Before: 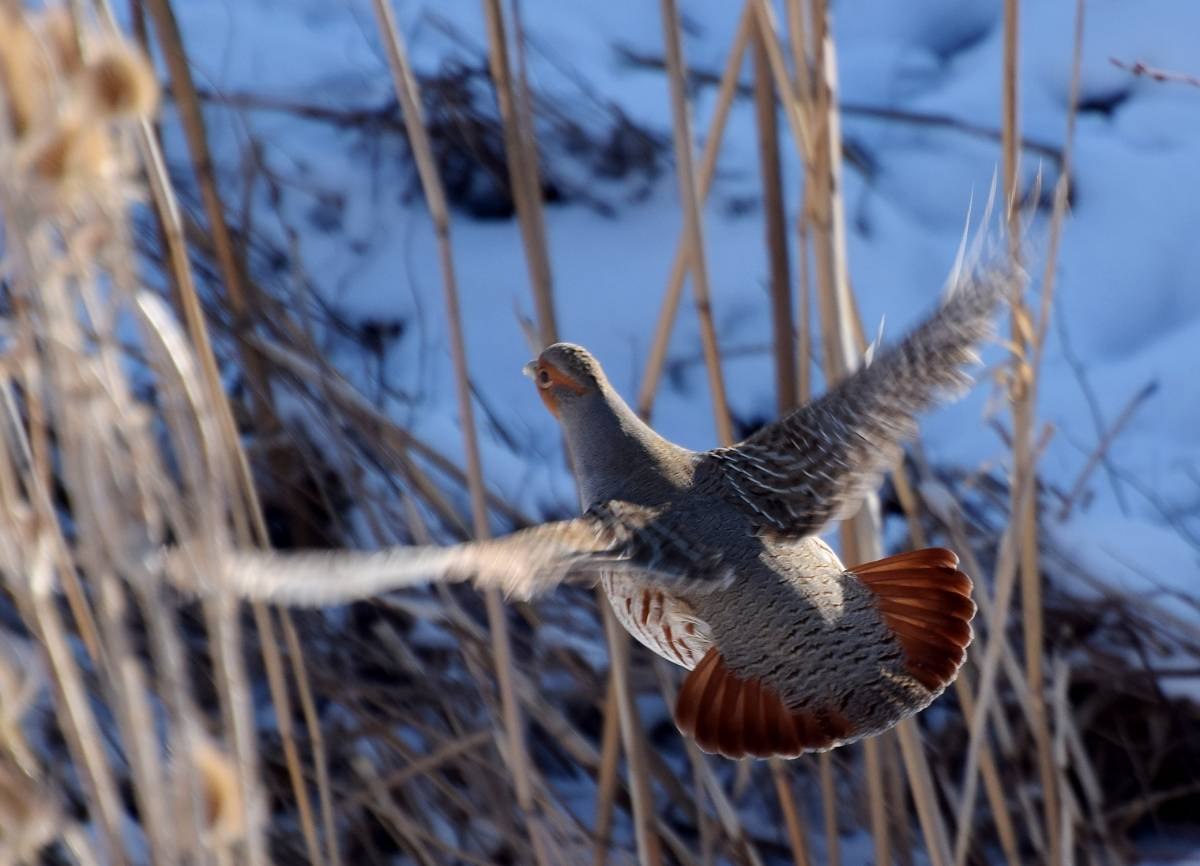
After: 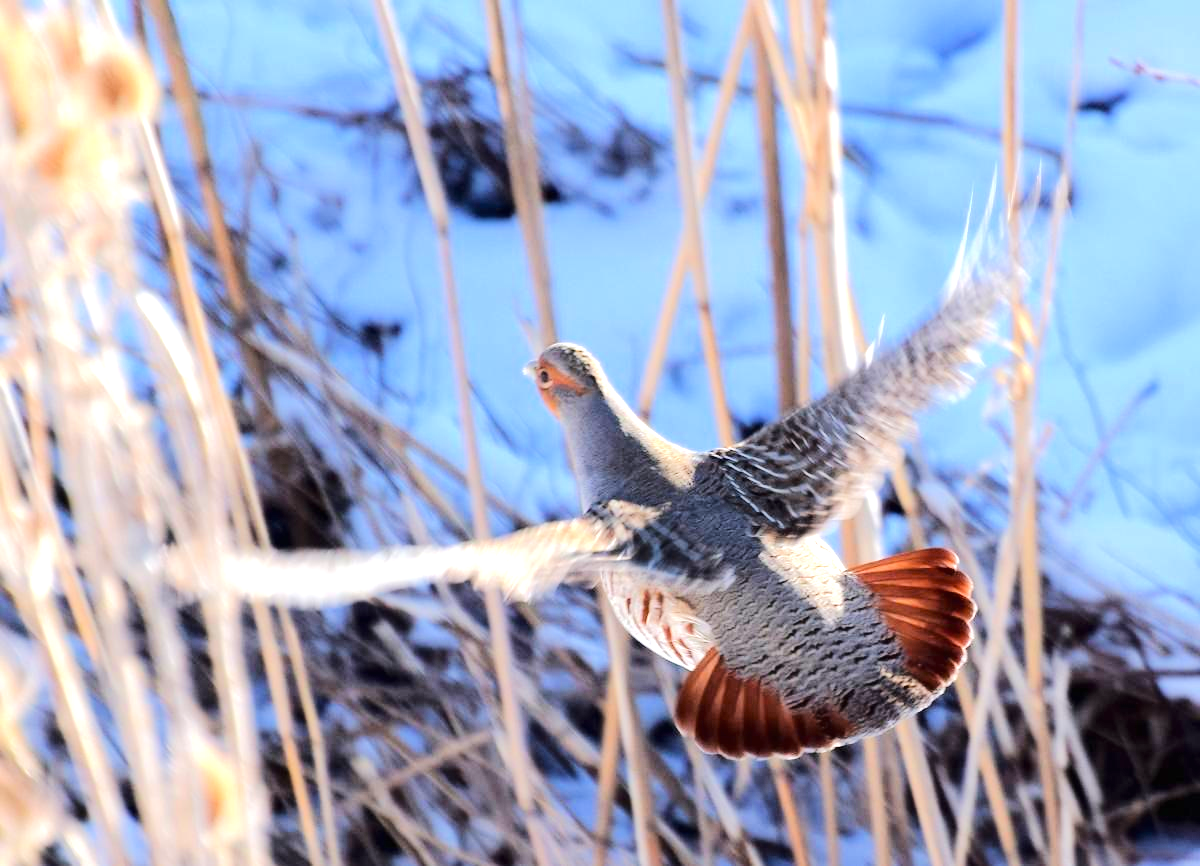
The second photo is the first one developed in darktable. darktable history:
tone equalizer: -7 EV 0.162 EV, -6 EV 0.562 EV, -5 EV 1.12 EV, -4 EV 1.31 EV, -3 EV 1.14 EV, -2 EV 0.6 EV, -1 EV 0.149 EV, edges refinement/feathering 500, mask exposure compensation -1.57 EV, preserve details no
exposure: black level correction 0, exposure 1 EV, compensate exposure bias true, compensate highlight preservation false
